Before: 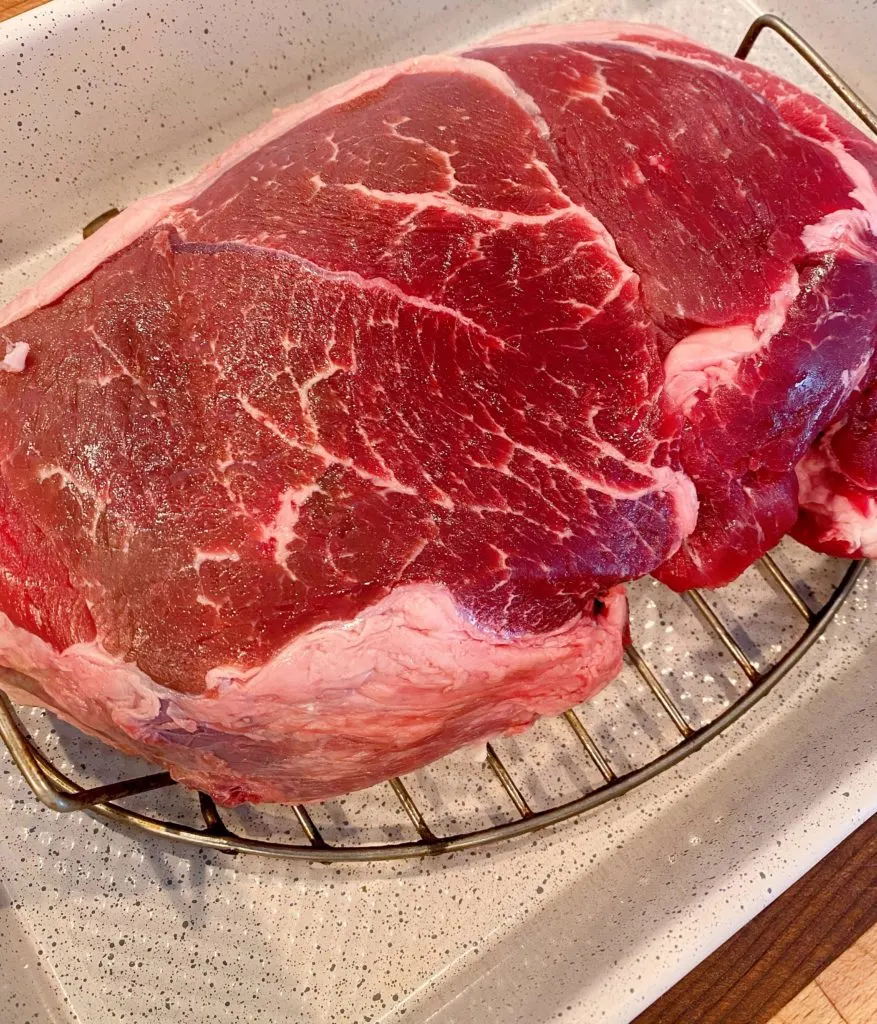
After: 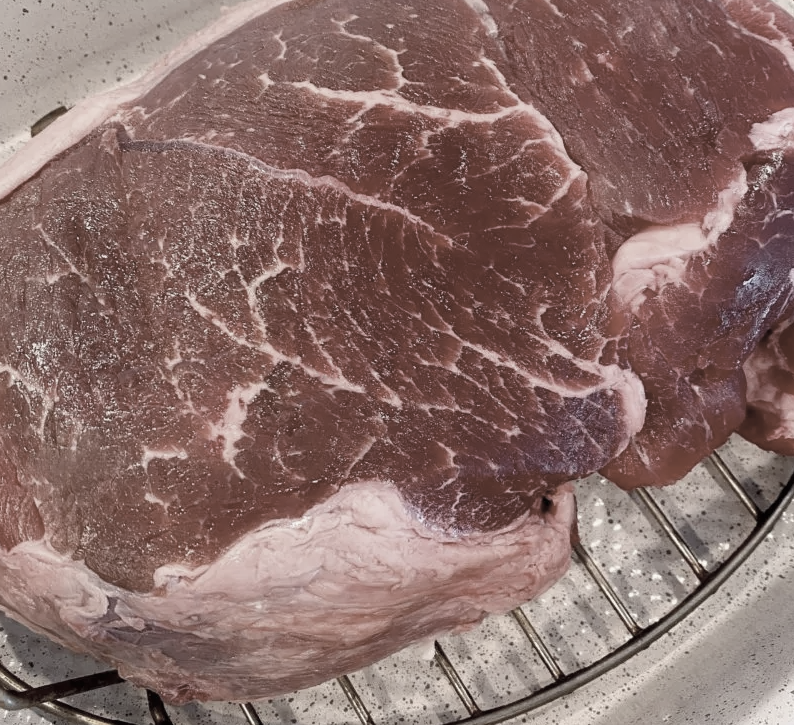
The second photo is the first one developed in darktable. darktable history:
color zones: curves: ch1 [(0, 0.153) (0.143, 0.15) (0.286, 0.151) (0.429, 0.152) (0.571, 0.152) (0.714, 0.151) (0.857, 0.151) (1, 0.153)]
crop: left 5.945%, top 9.999%, right 3.495%, bottom 19.115%
